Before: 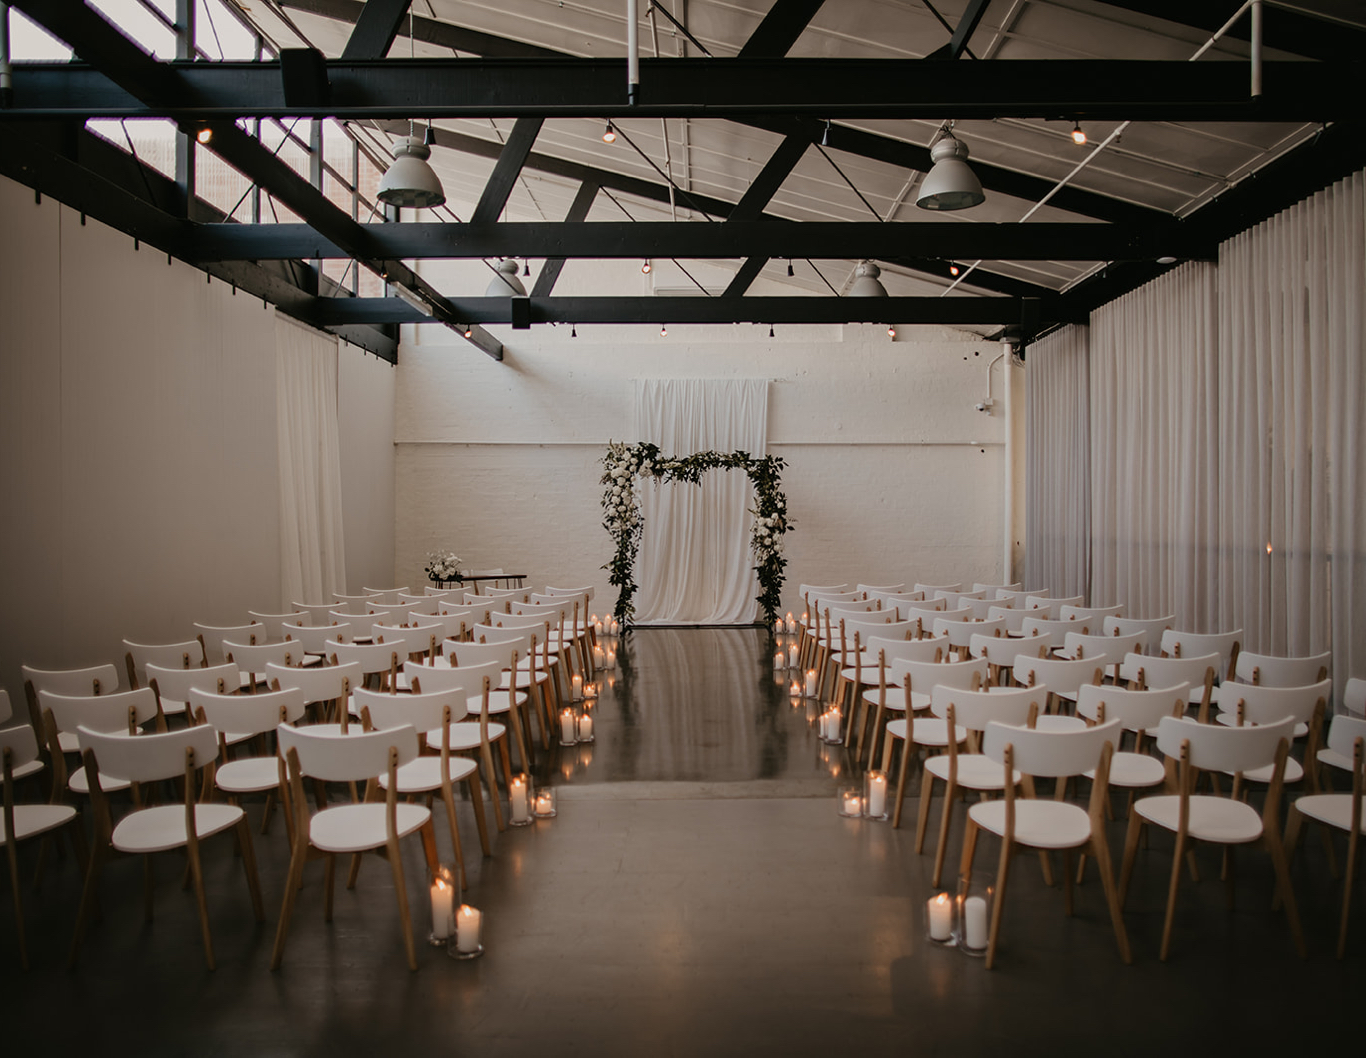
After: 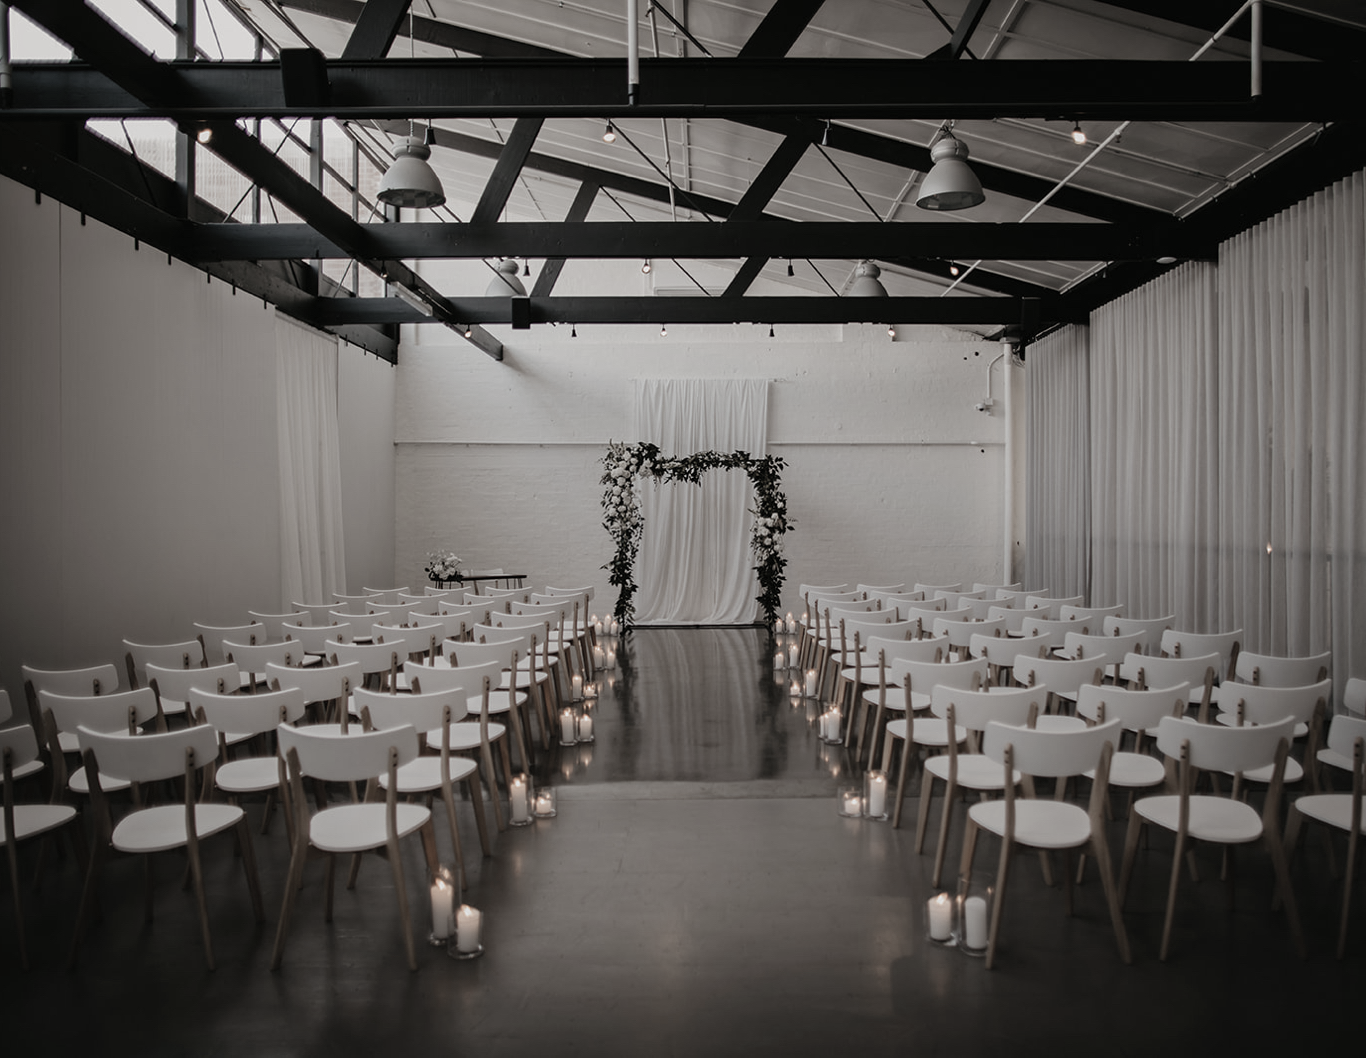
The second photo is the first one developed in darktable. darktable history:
tone equalizer: on, module defaults
color zones: curves: ch1 [(0, 0.153) (0.143, 0.15) (0.286, 0.151) (0.429, 0.152) (0.571, 0.152) (0.714, 0.151) (0.857, 0.151) (1, 0.153)]
